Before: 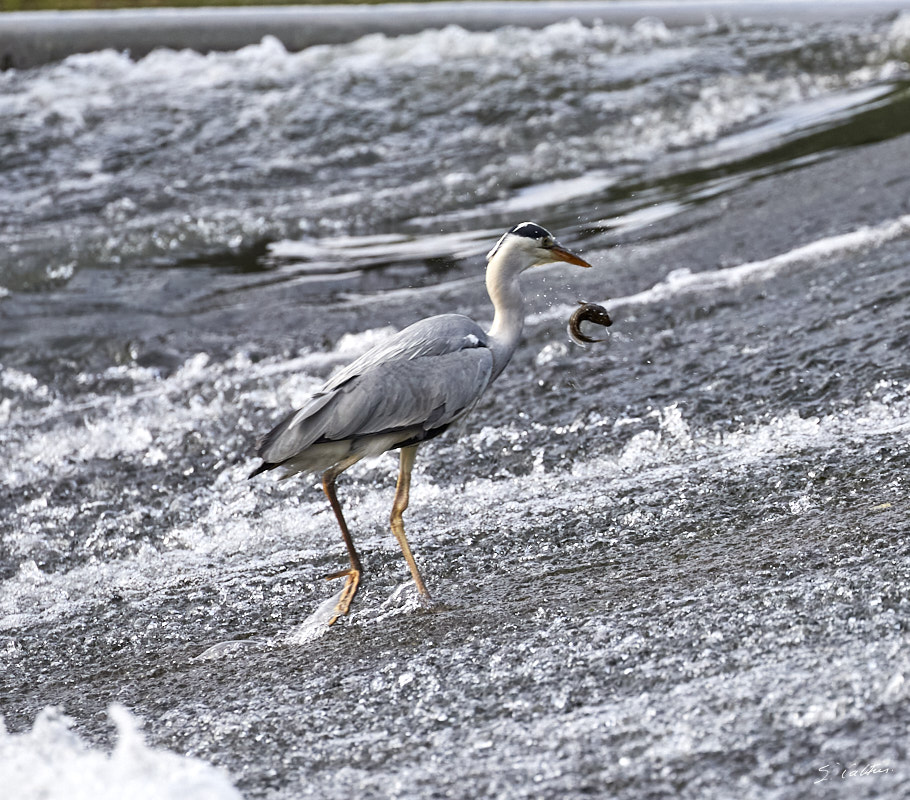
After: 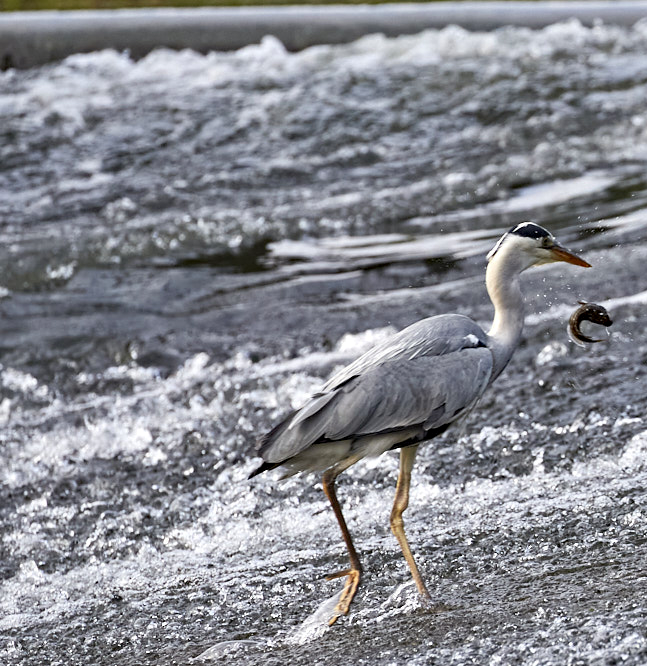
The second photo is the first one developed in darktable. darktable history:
crop: right 28.885%, bottom 16.626%
haze removal: compatibility mode true, adaptive false
